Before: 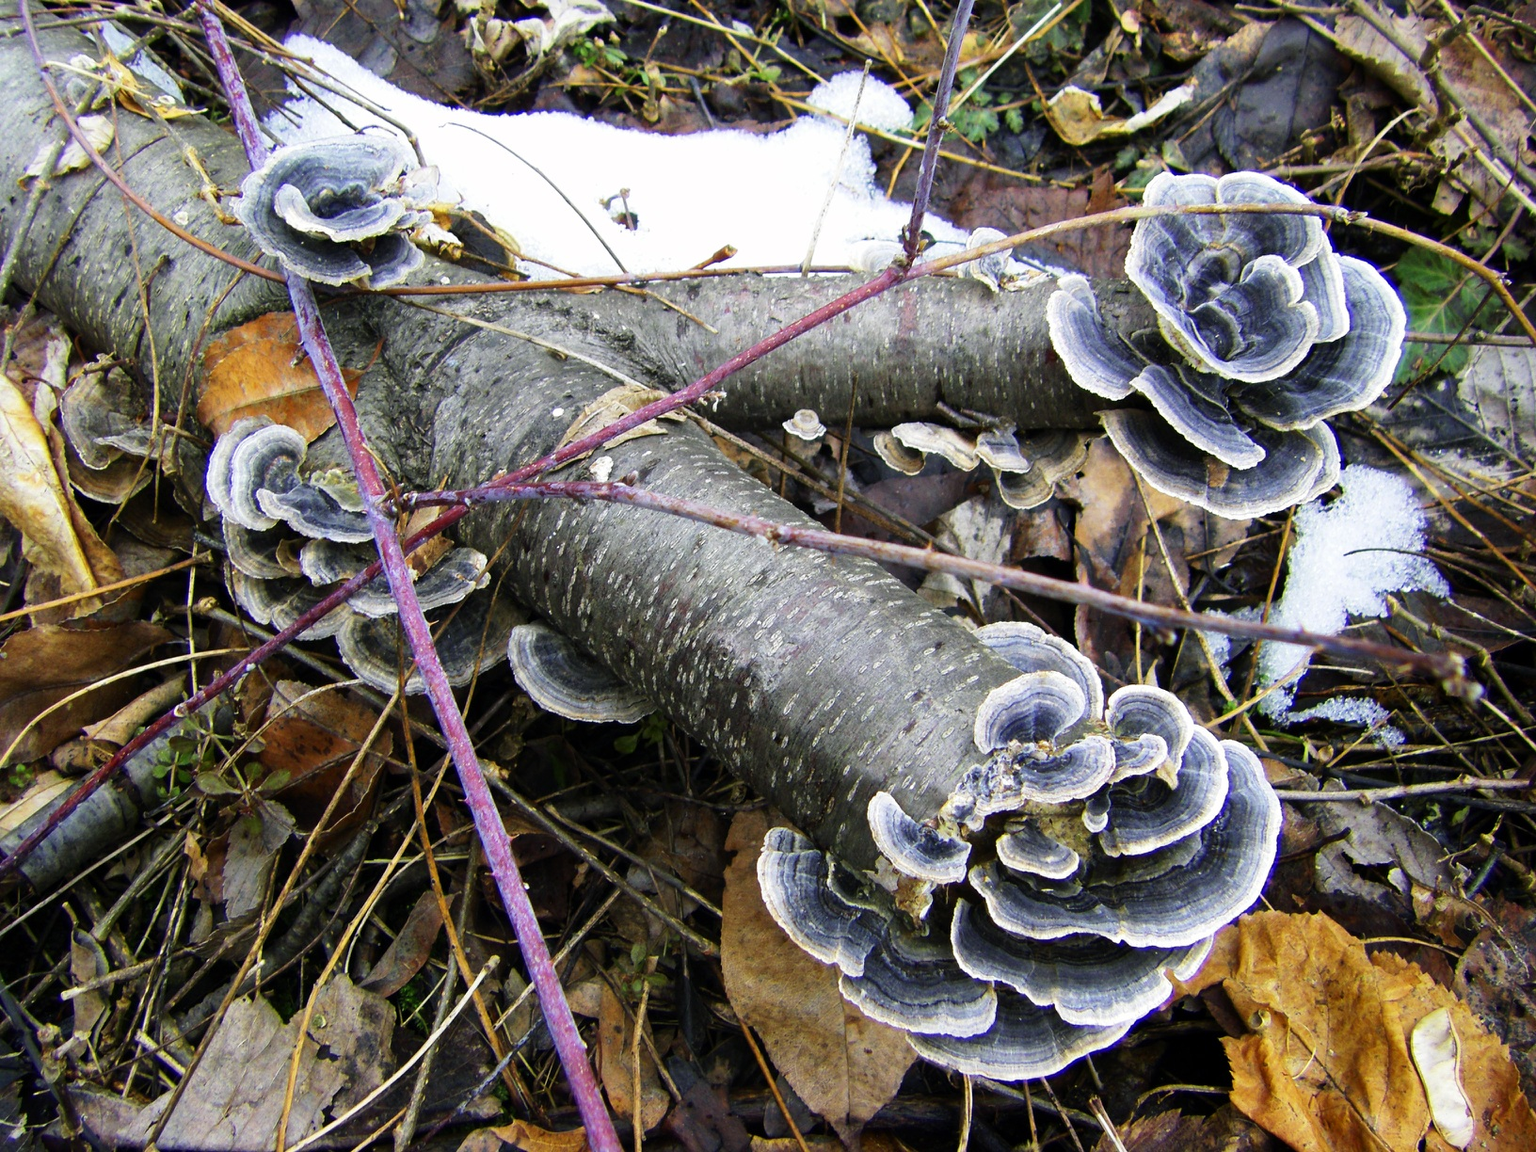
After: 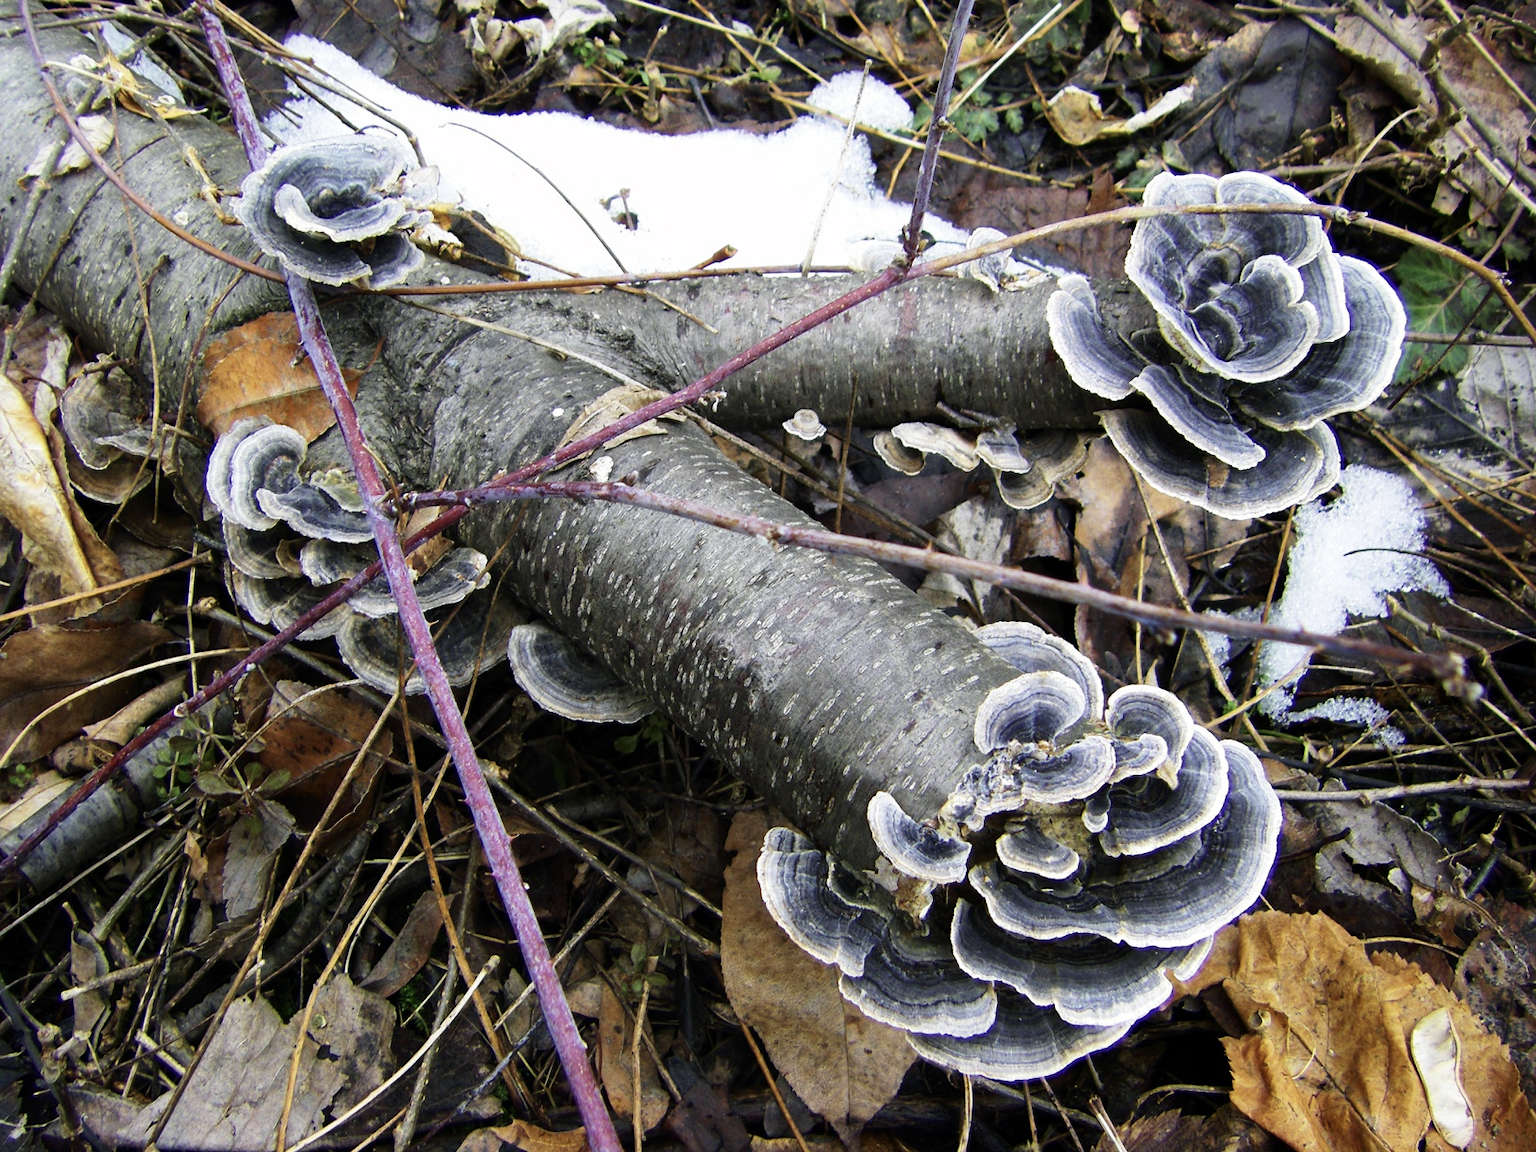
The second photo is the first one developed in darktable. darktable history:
contrast brightness saturation: contrast 0.061, brightness -0.015, saturation -0.227
